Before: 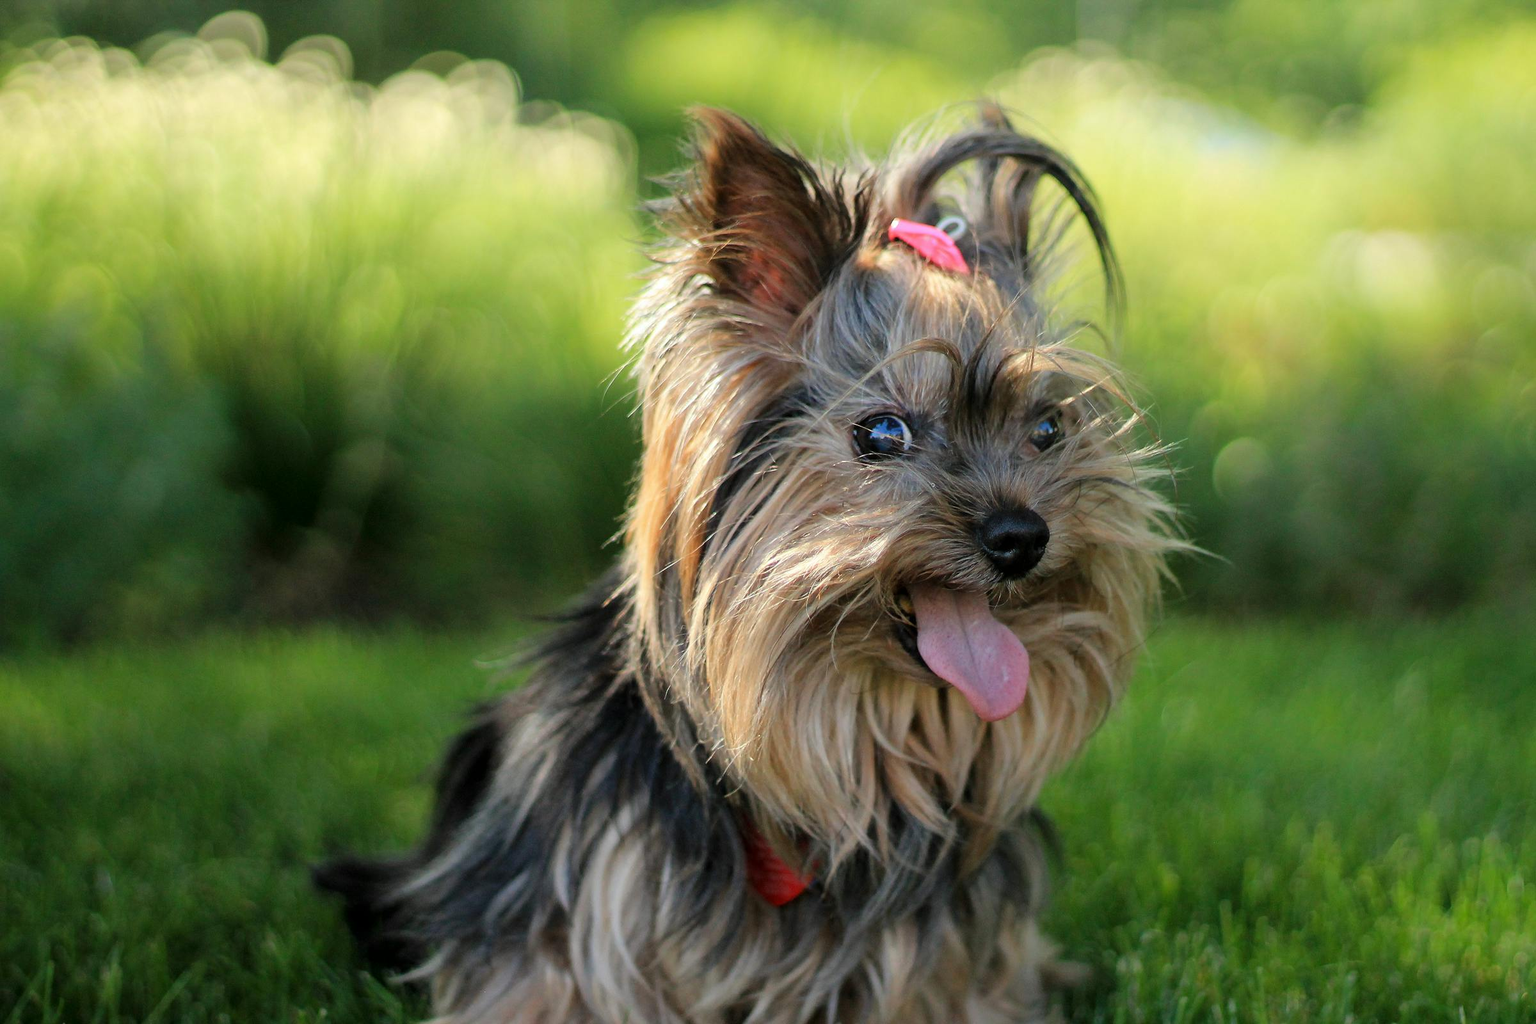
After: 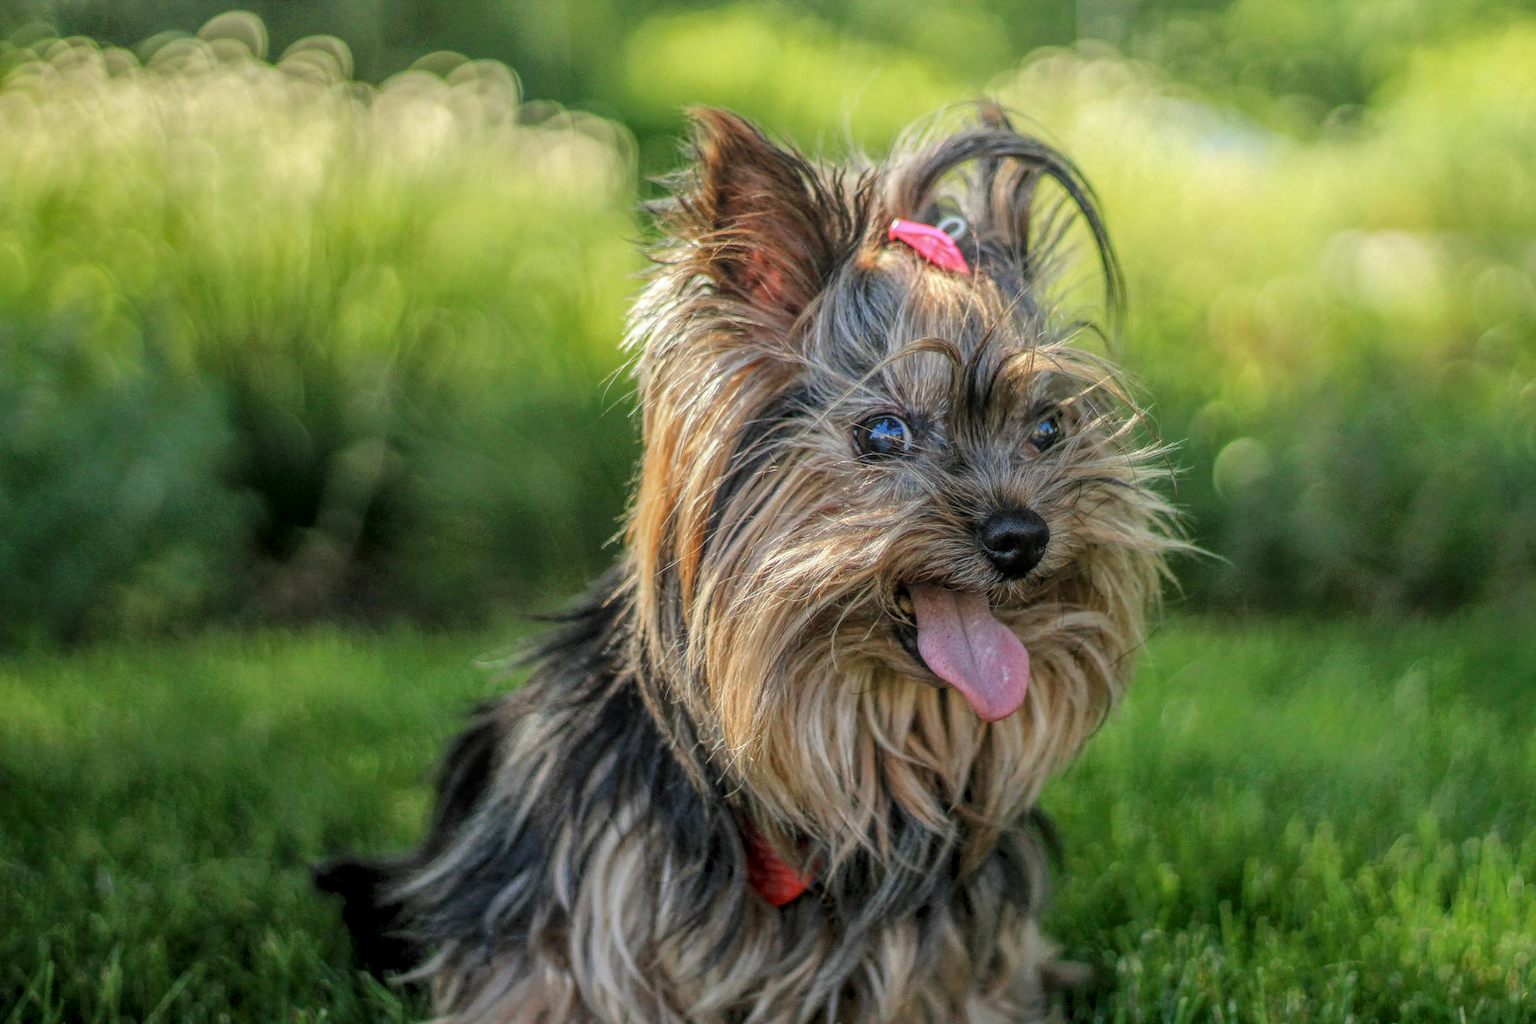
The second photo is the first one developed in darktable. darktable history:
local contrast: highlights 20%, shadows 23%, detail 201%, midtone range 0.2
